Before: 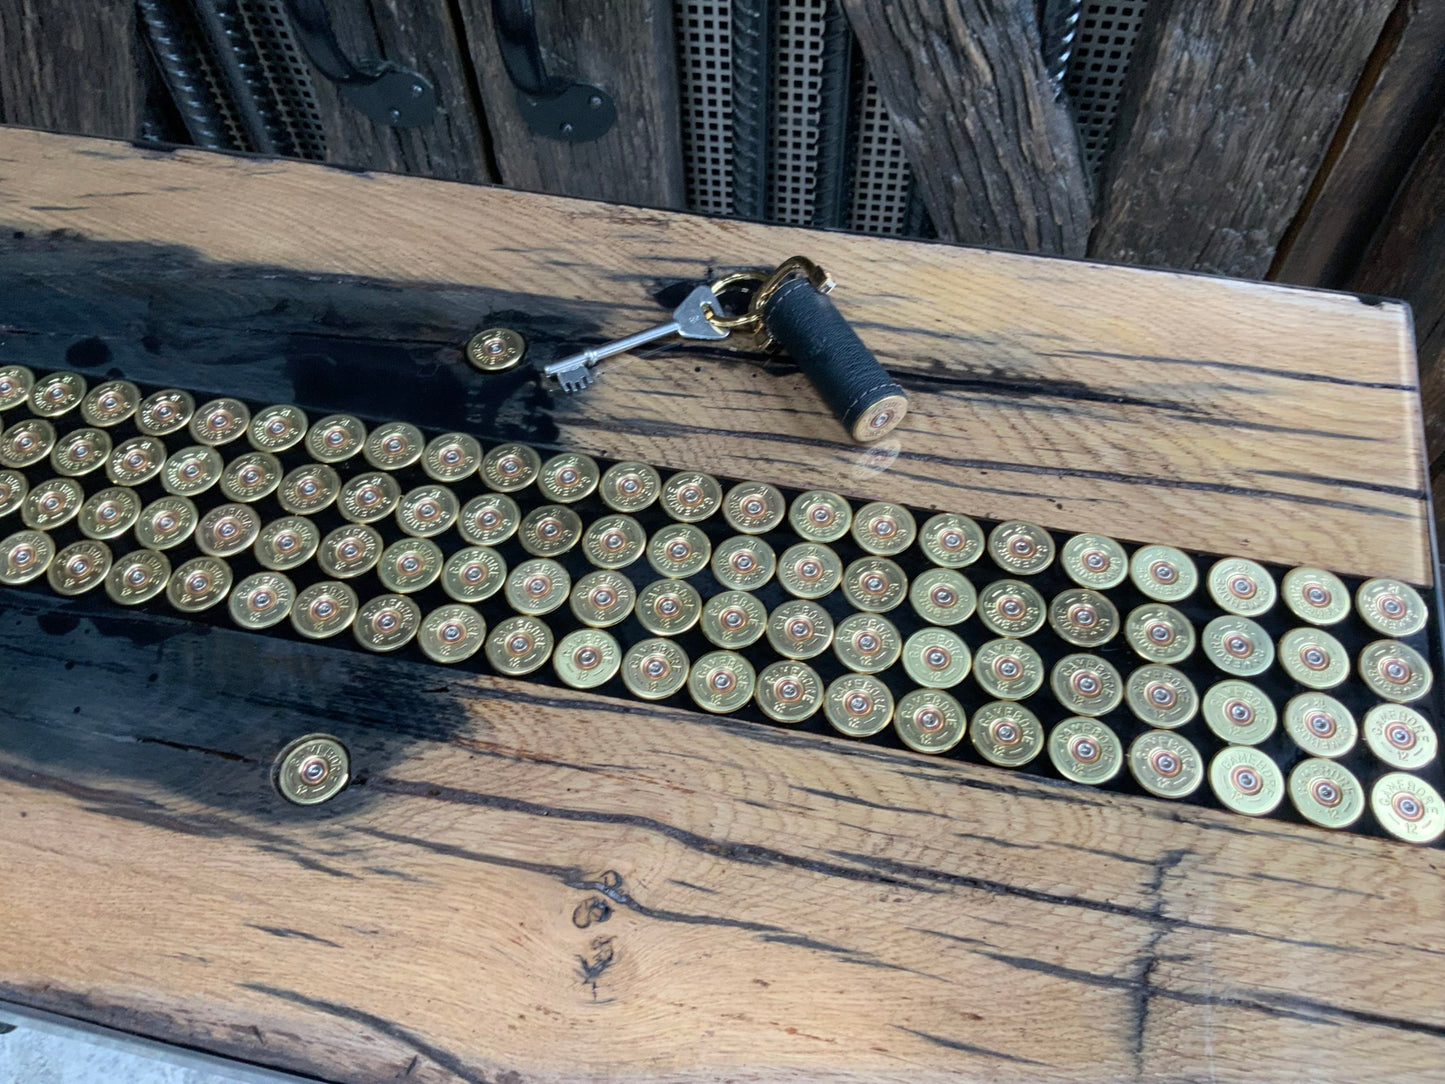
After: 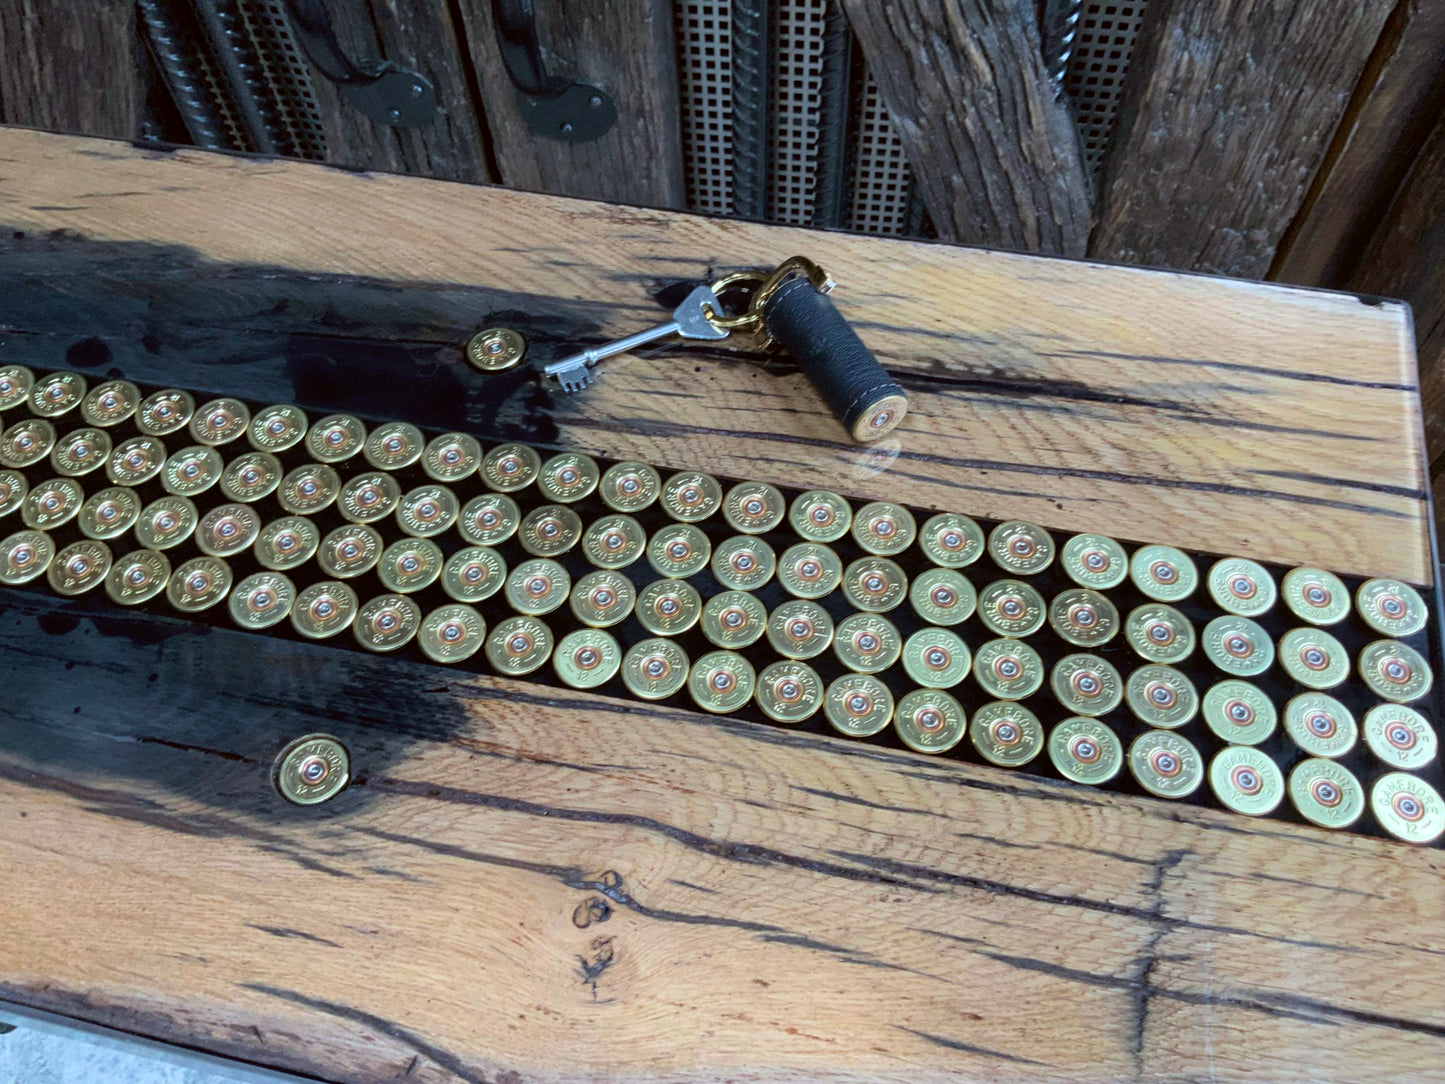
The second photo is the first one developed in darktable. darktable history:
velvia: on, module defaults
color correction: highlights a* -3.28, highlights b* -6.24, shadows a* 3.1, shadows b* 5.19
